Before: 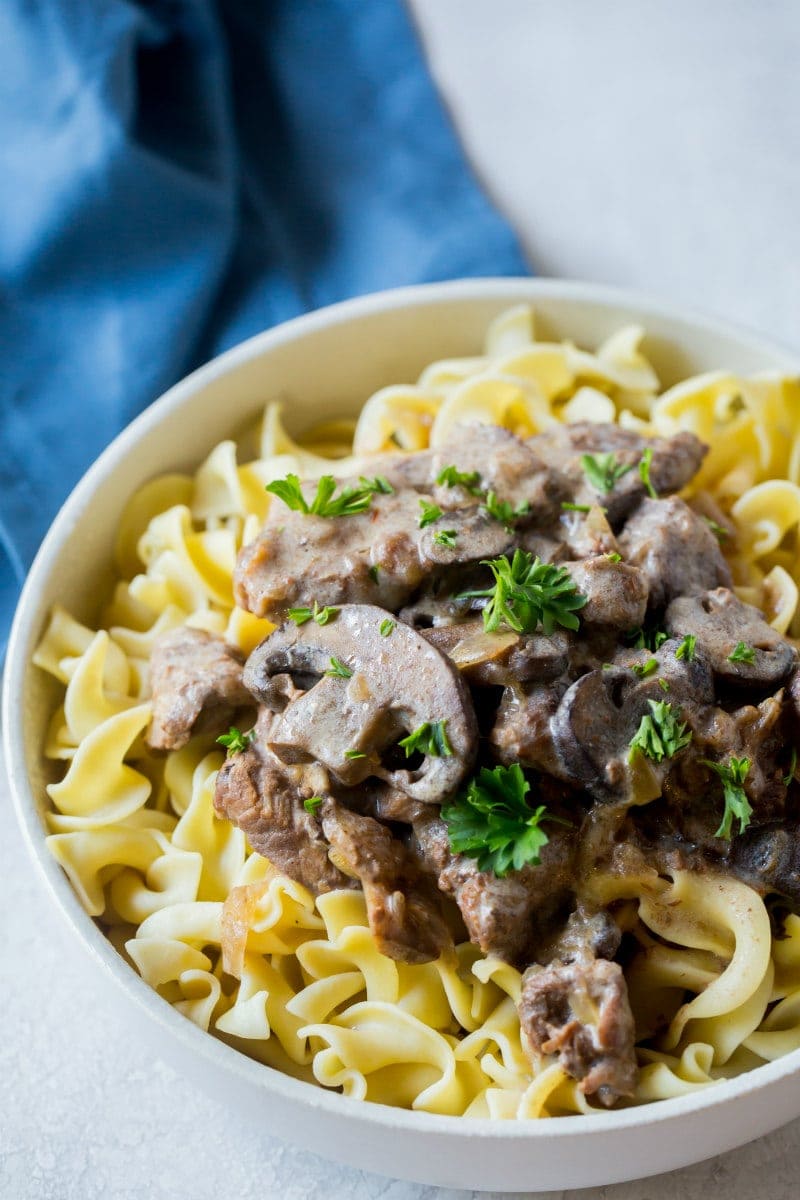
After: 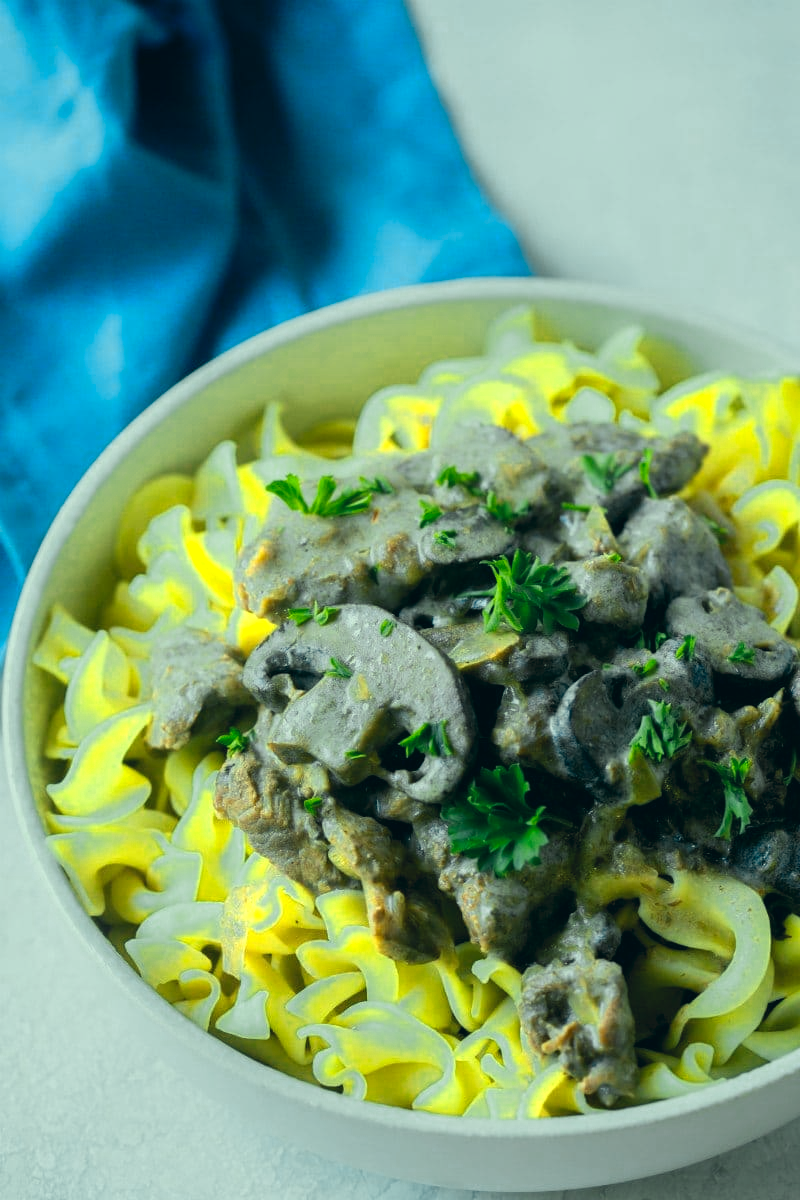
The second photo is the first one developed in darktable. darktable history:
color correction: highlights a* -20.08, highlights b* 9.8, shadows a* -20.4, shadows b* -10.76
color zones: curves: ch0 [(0, 0.485) (0.178, 0.476) (0.261, 0.623) (0.411, 0.403) (0.708, 0.603) (0.934, 0.412)]; ch1 [(0.003, 0.485) (0.149, 0.496) (0.229, 0.584) (0.326, 0.551) (0.484, 0.262) (0.757, 0.643)]
